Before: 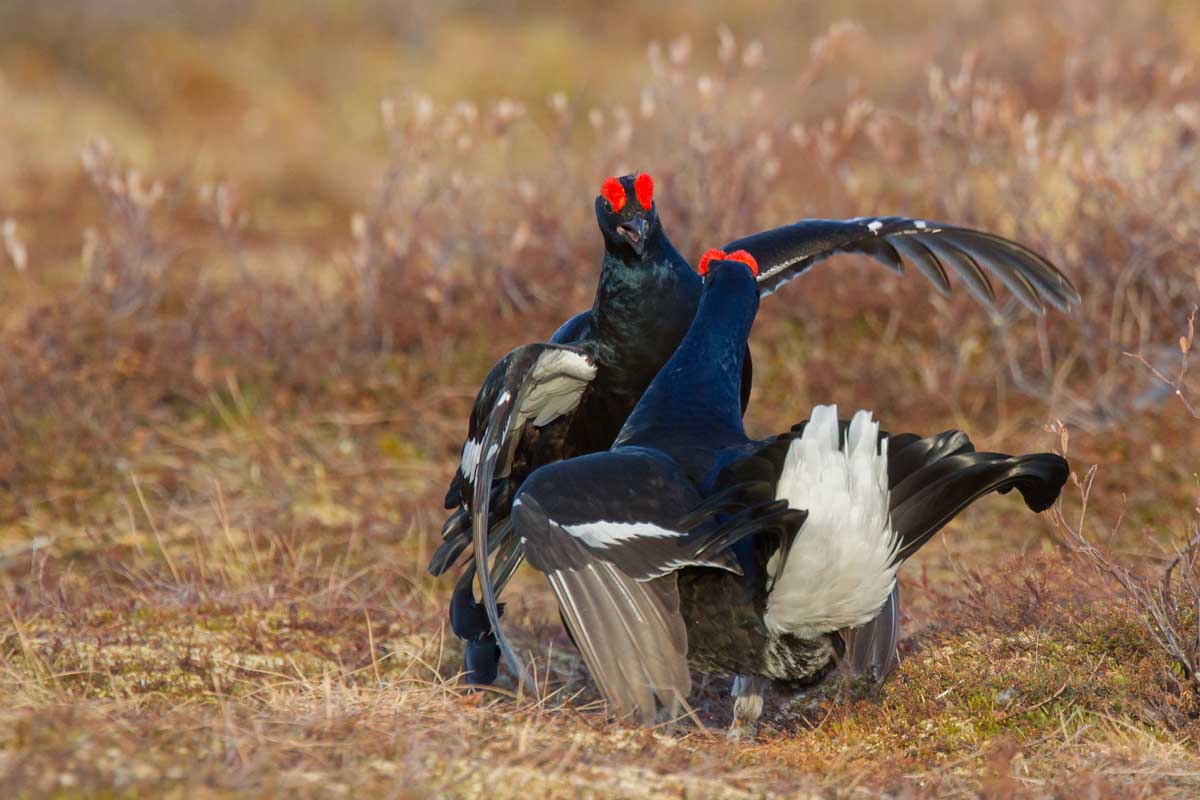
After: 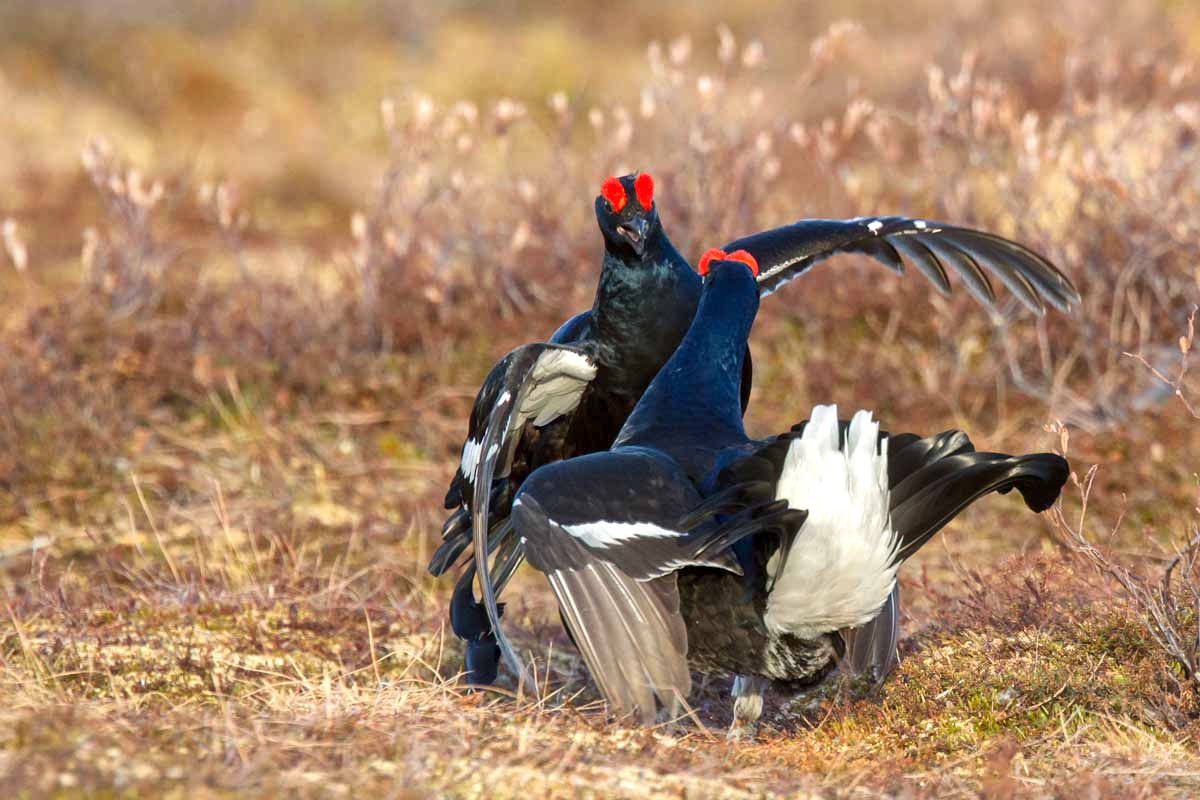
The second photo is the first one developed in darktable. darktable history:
exposure: black level correction 0, exposure 0.5 EV, compensate highlight preservation false
local contrast: mode bilateral grid, contrast 20, coarseness 50, detail 144%, midtone range 0.2
